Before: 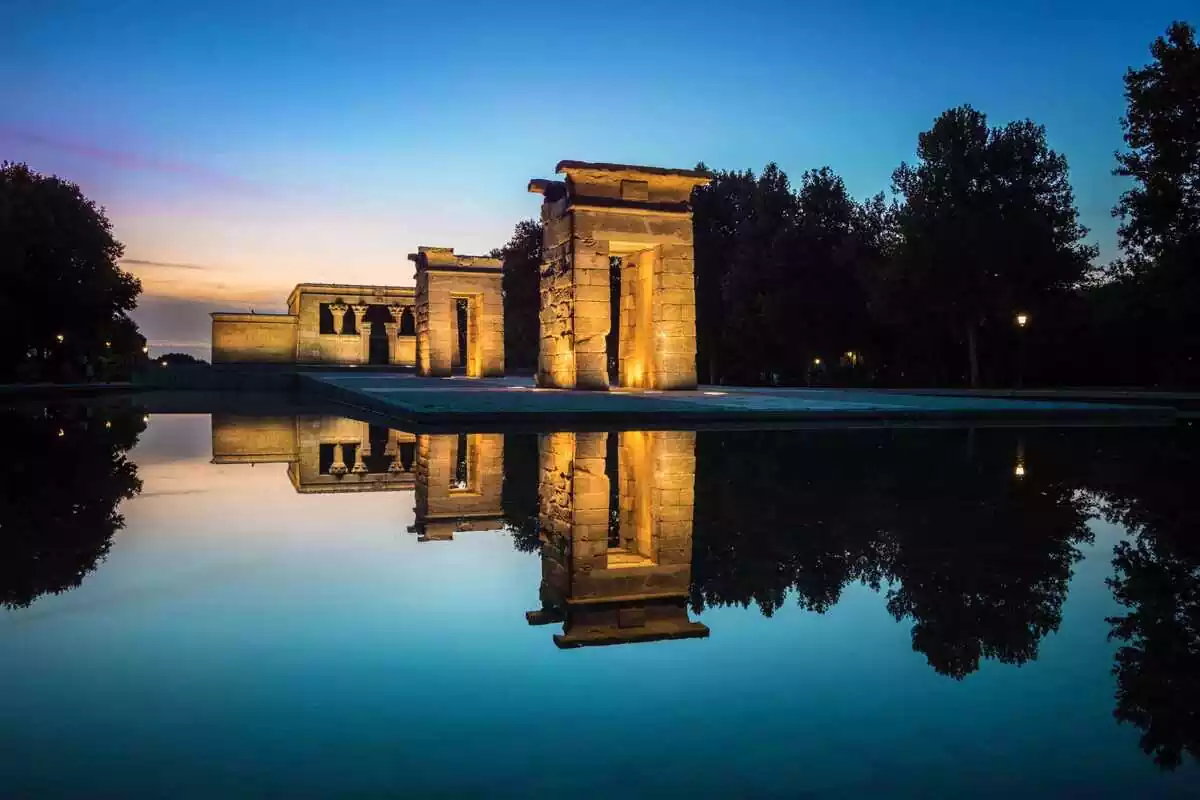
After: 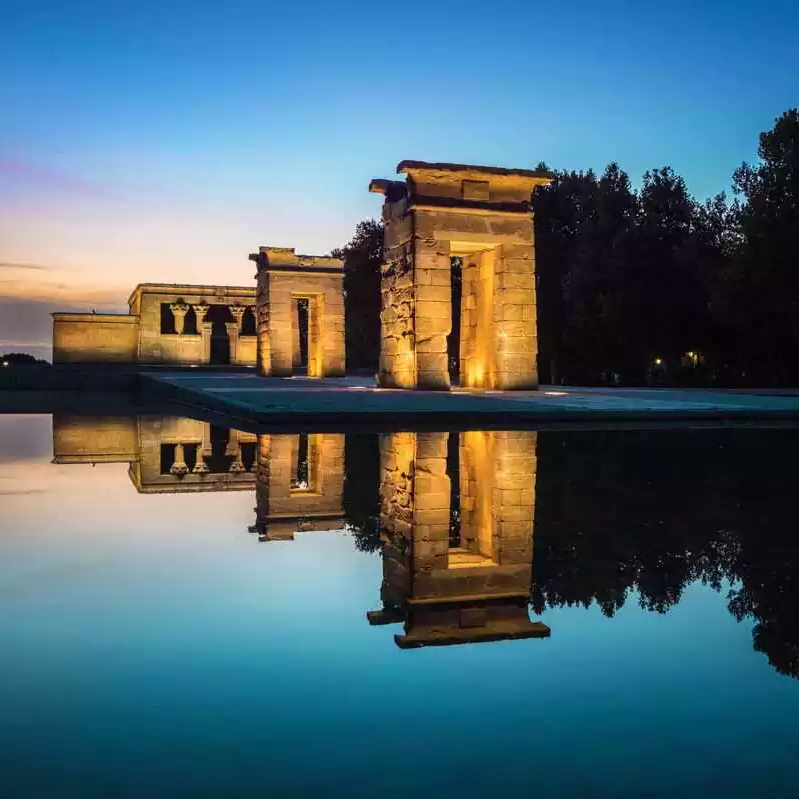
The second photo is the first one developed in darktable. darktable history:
crop and rotate: left 13.325%, right 20.013%
